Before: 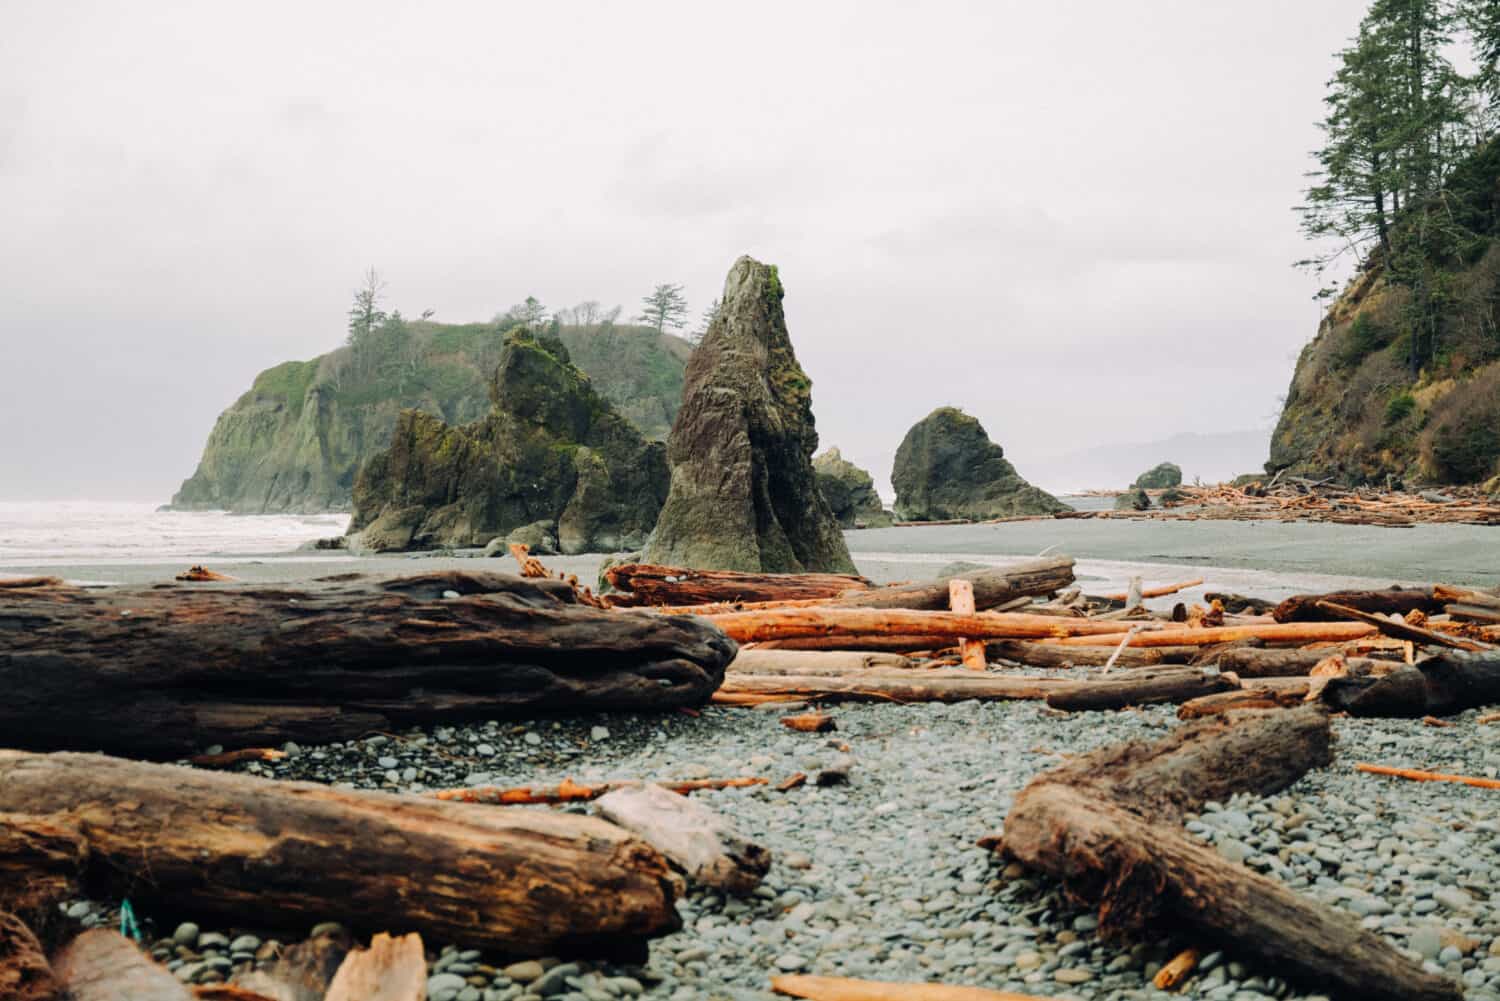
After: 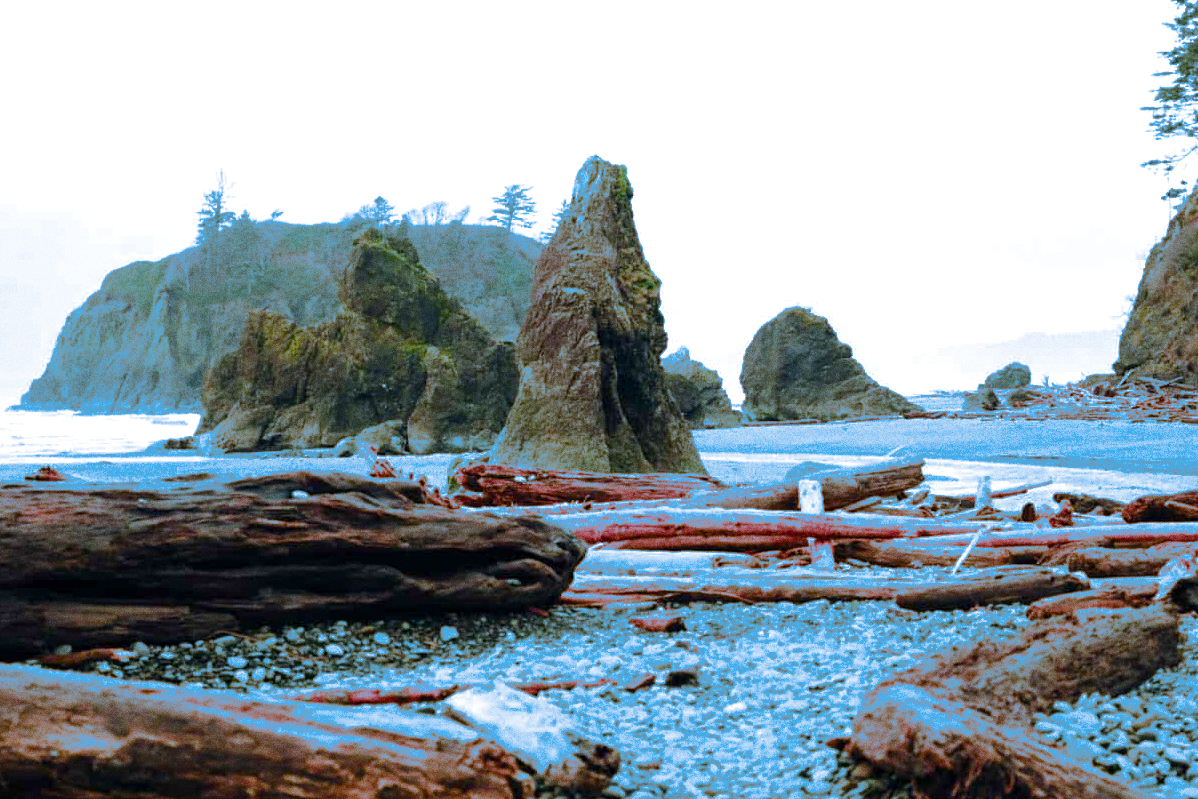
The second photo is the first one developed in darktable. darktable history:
exposure: black level correction 0.001, exposure 0.5 EV, compensate exposure bias true, compensate highlight preservation false
crop and rotate: left 10.071%, top 10.071%, right 10.02%, bottom 10.02%
color balance rgb: perceptual saturation grading › global saturation 25%, global vibrance 20%
split-toning: shadows › hue 220°, shadows › saturation 0.64, highlights › hue 220°, highlights › saturation 0.64, balance 0, compress 5.22%
grain: coarseness 0.09 ISO, strength 40%
